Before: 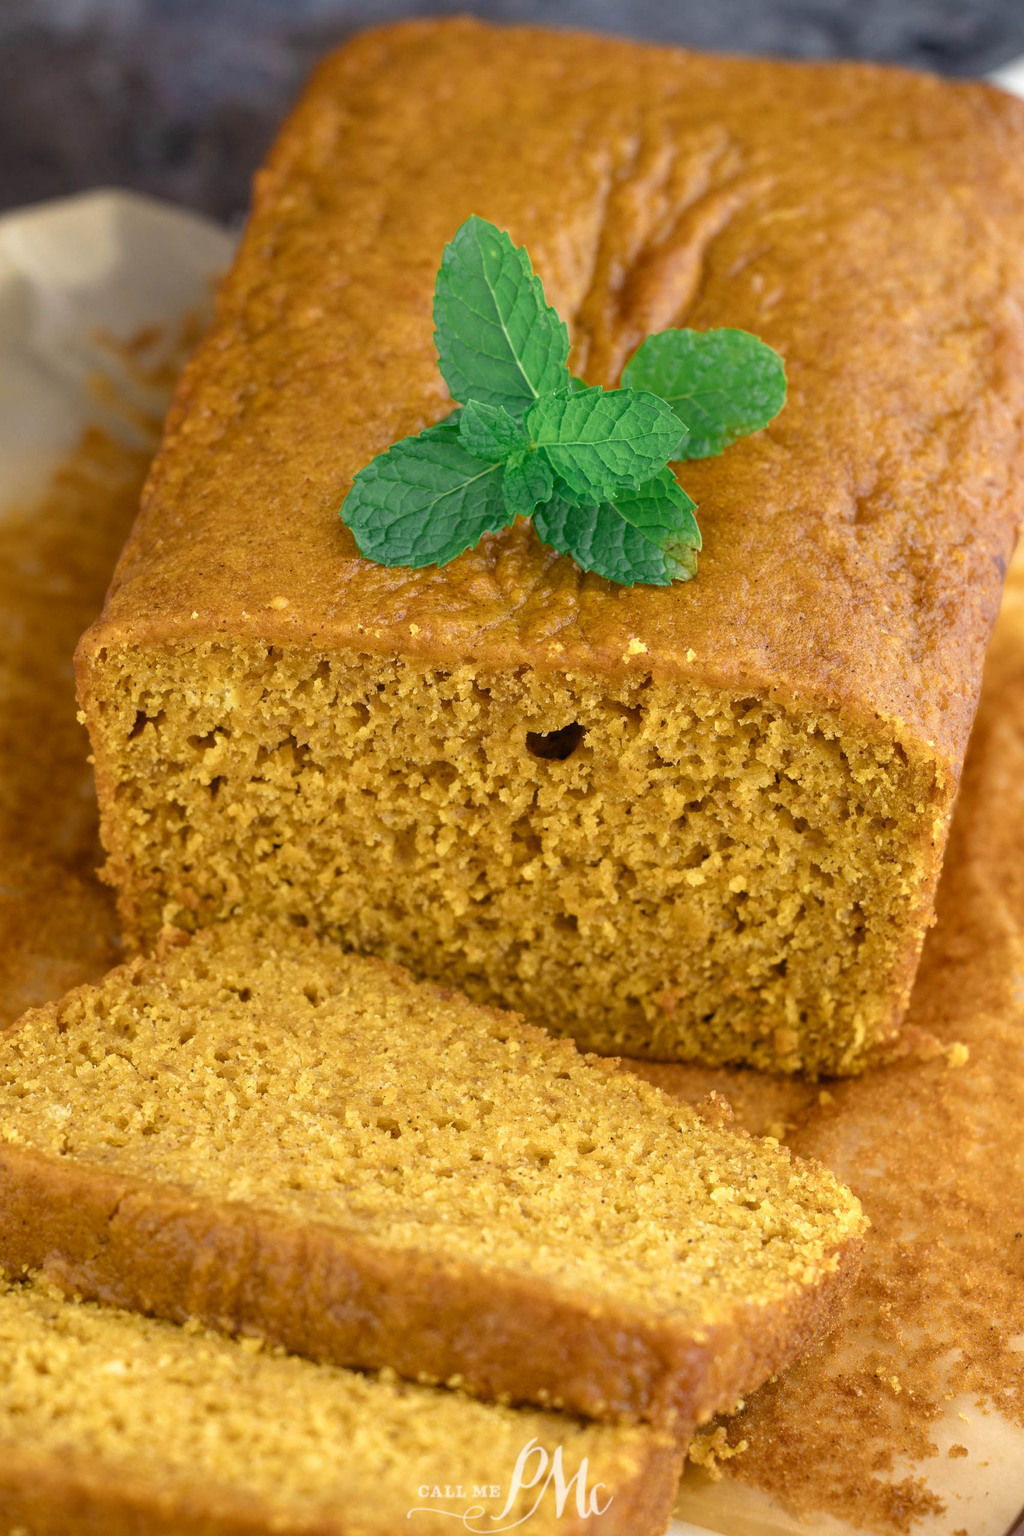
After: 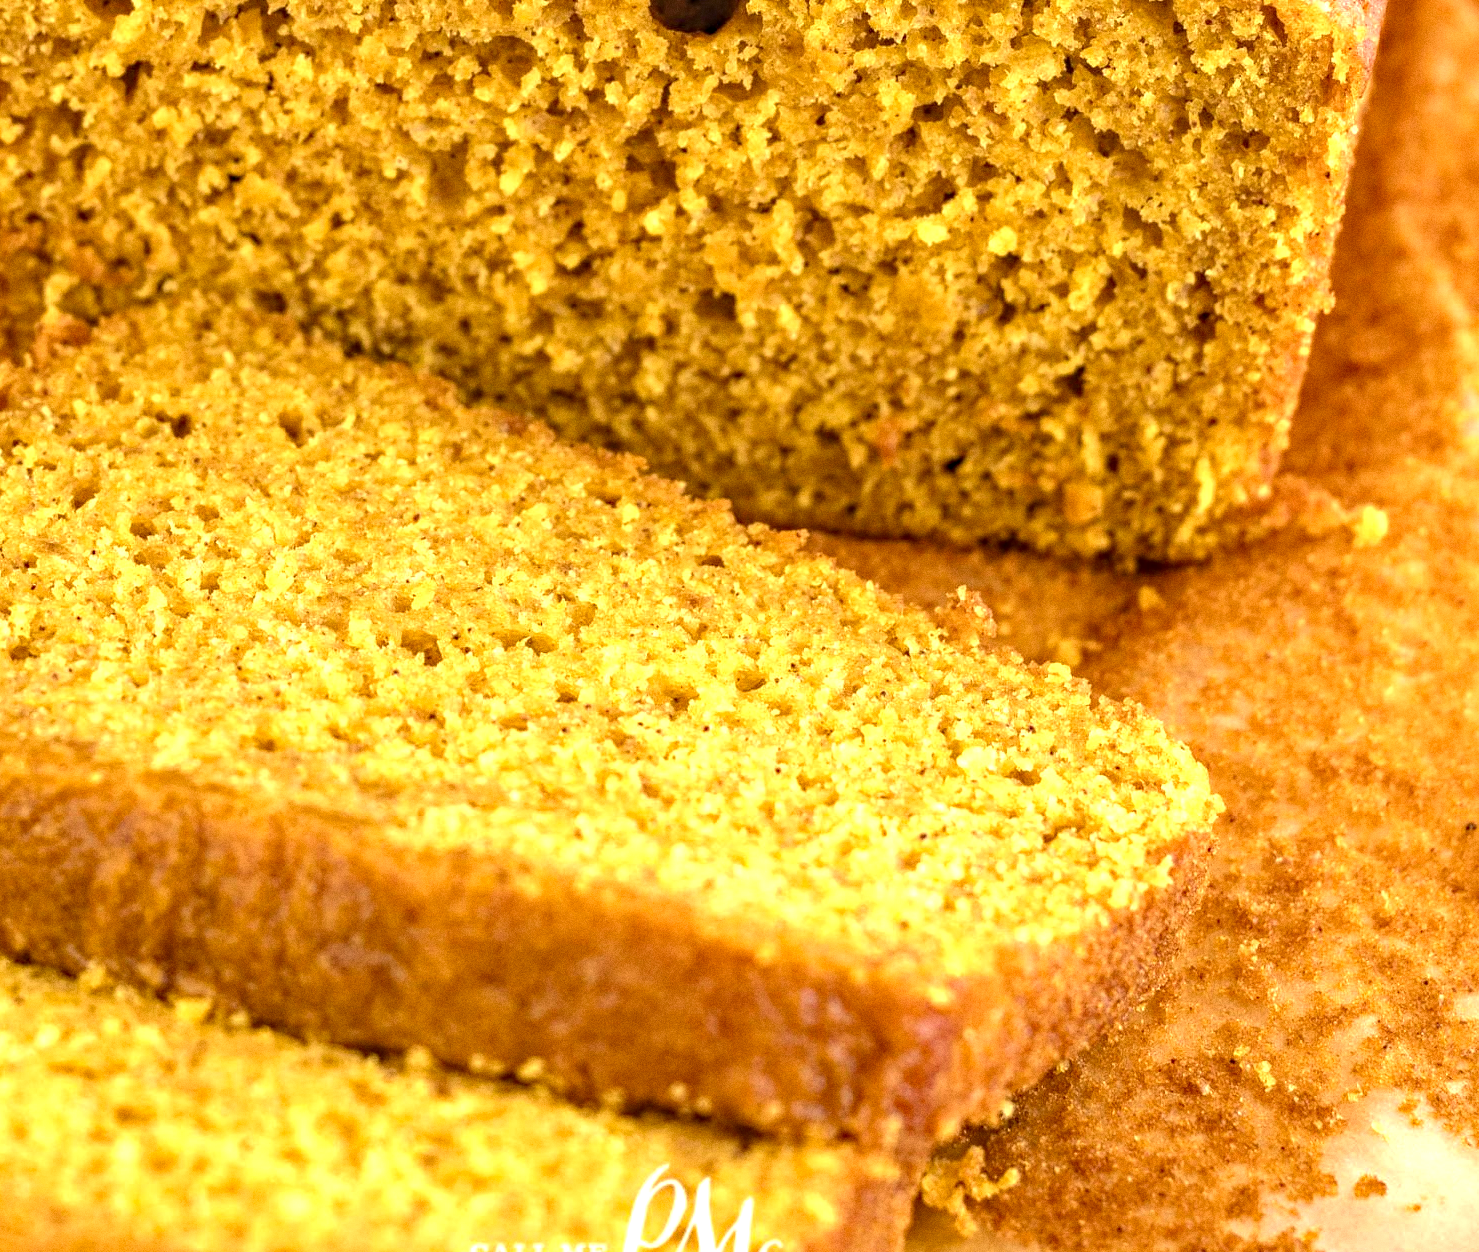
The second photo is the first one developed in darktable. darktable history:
grain: coarseness 0.09 ISO
exposure: black level correction 0, exposure 0.7 EV, compensate exposure bias true, compensate highlight preservation false
white balance: red 1.029, blue 0.92
local contrast: detail 130%
haze removal: strength 0.42, compatibility mode true, adaptive false
crop and rotate: left 13.306%, top 48.129%, bottom 2.928%
